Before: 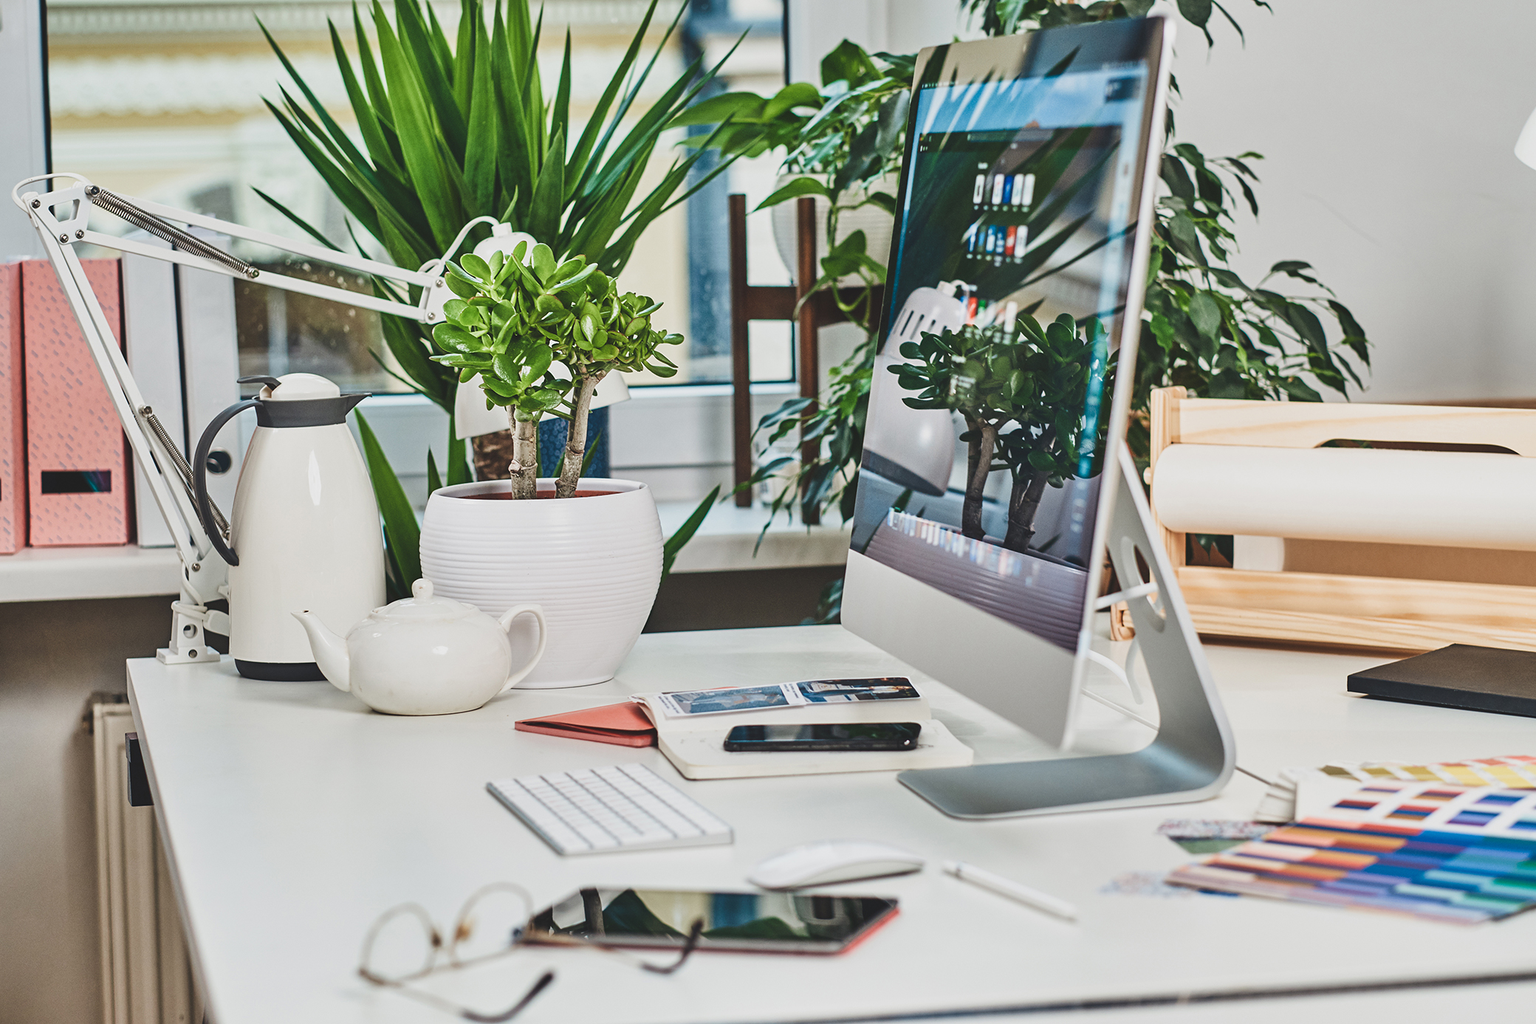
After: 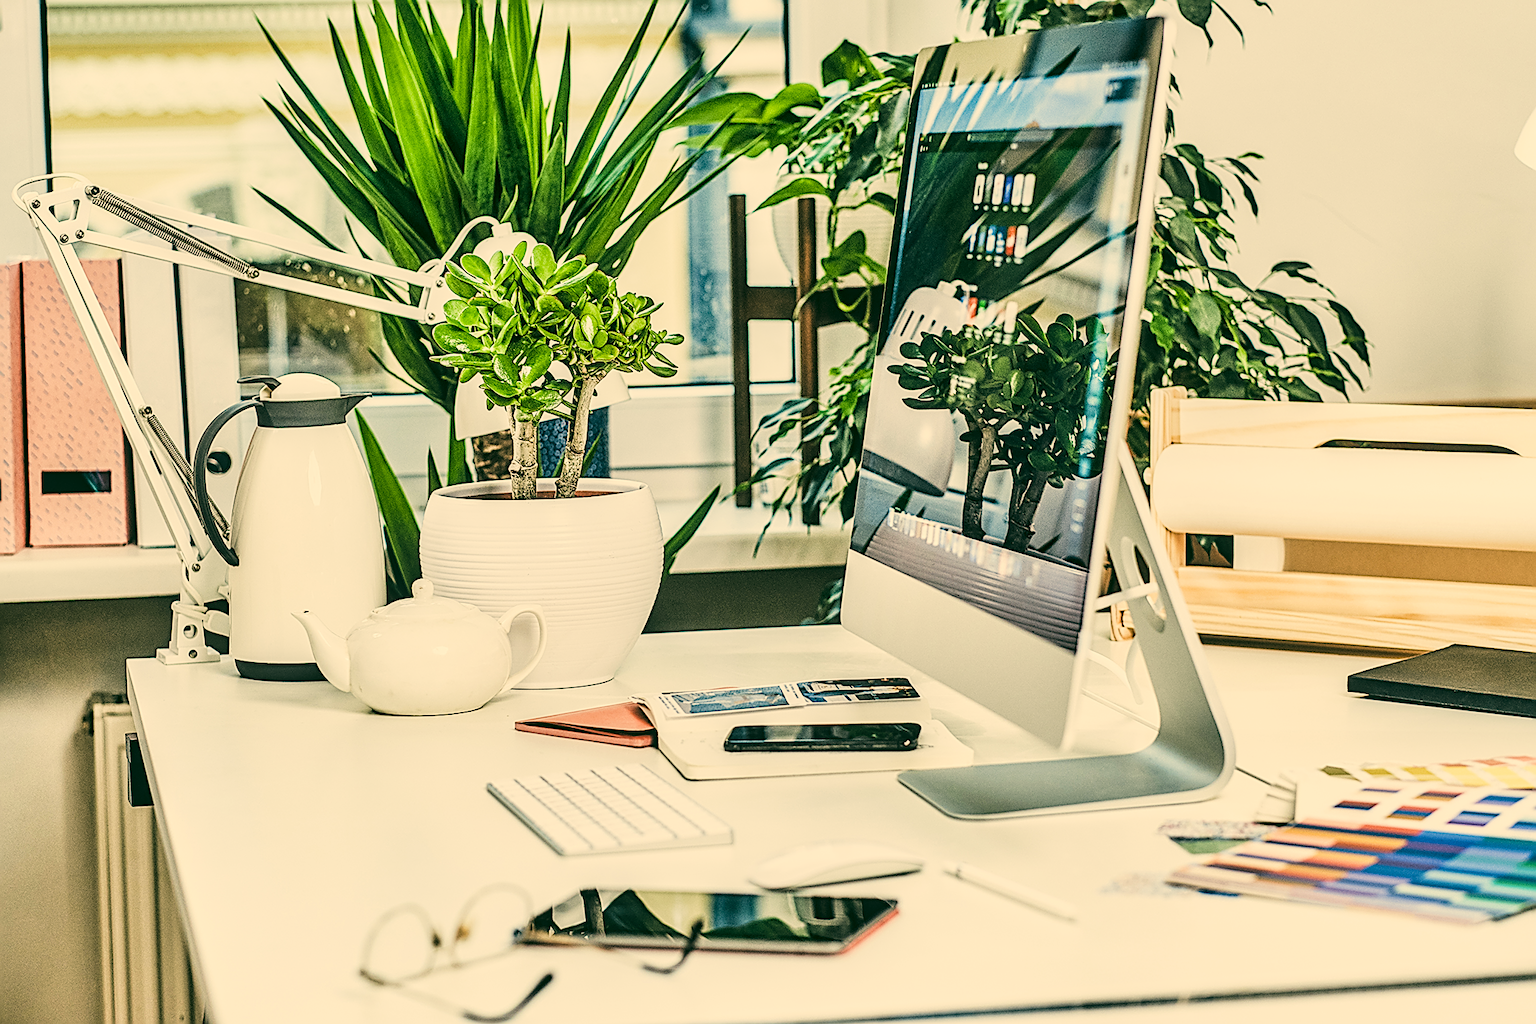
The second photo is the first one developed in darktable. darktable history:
local contrast: on, module defaults
color correction: highlights a* 5.14, highlights b* 23.62, shadows a* -16.37, shadows b* 3.71
filmic rgb: black relative exposure -5.08 EV, white relative exposure 3.96 EV, hardness 2.89, contrast 1.39, highlights saturation mix -30.73%
sharpen: radius 1.692, amount 1.284
exposure: black level correction 0, exposure 0.702 EV, compensate highlight preservation false
